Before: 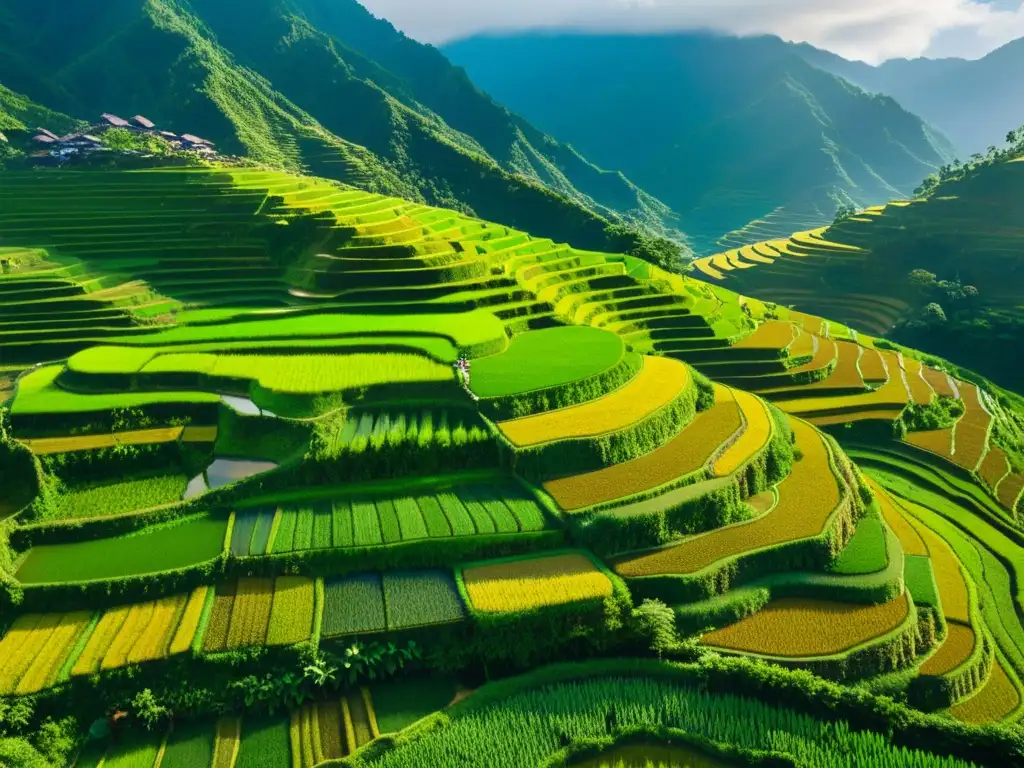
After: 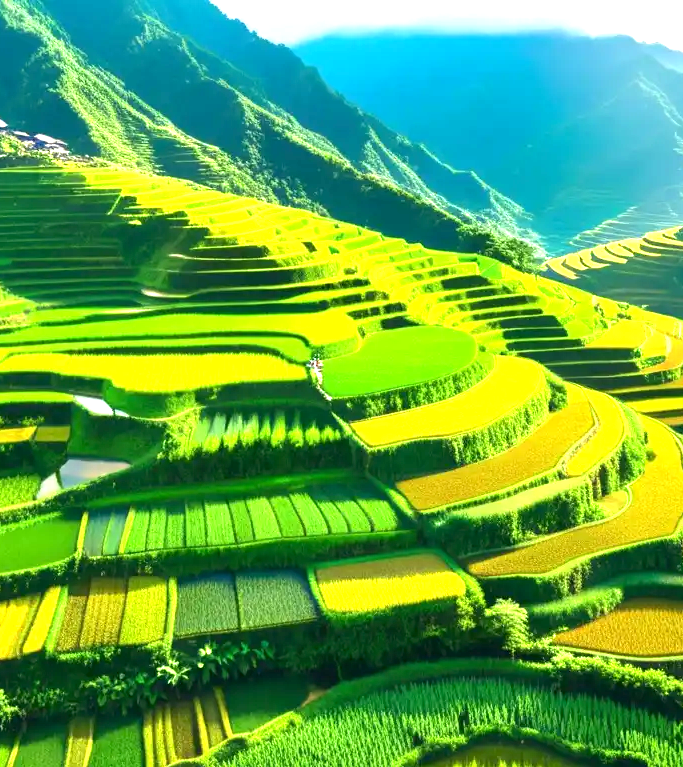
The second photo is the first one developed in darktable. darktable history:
crop and rotate: left 14.358%, right 18.936%
exposure: black level correction 0.001, exposure 1.398 EV, compensate highlight preservation false
